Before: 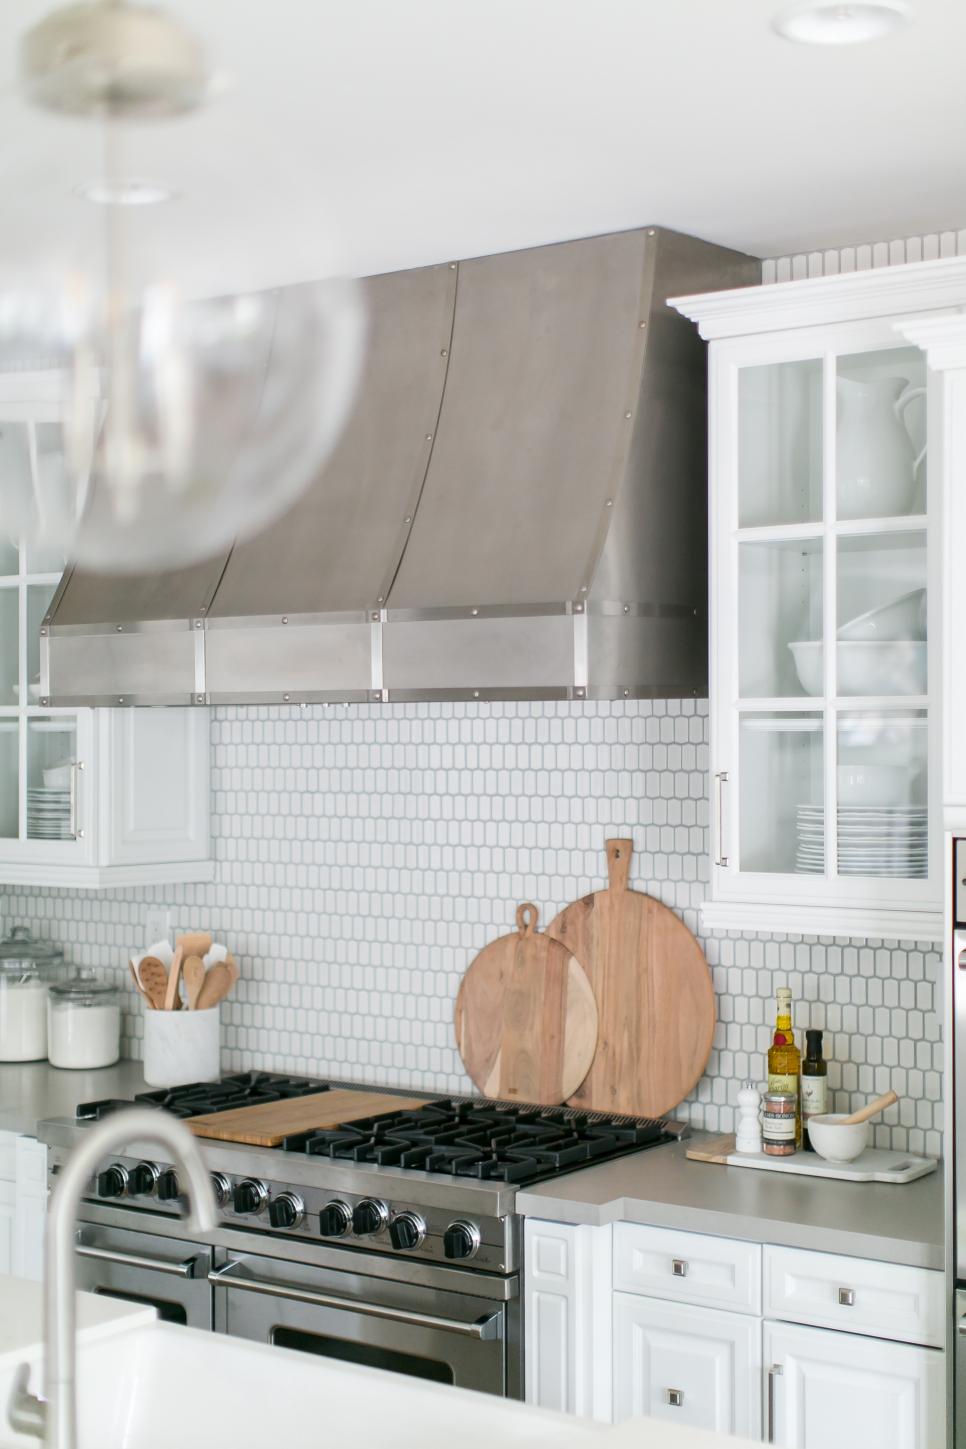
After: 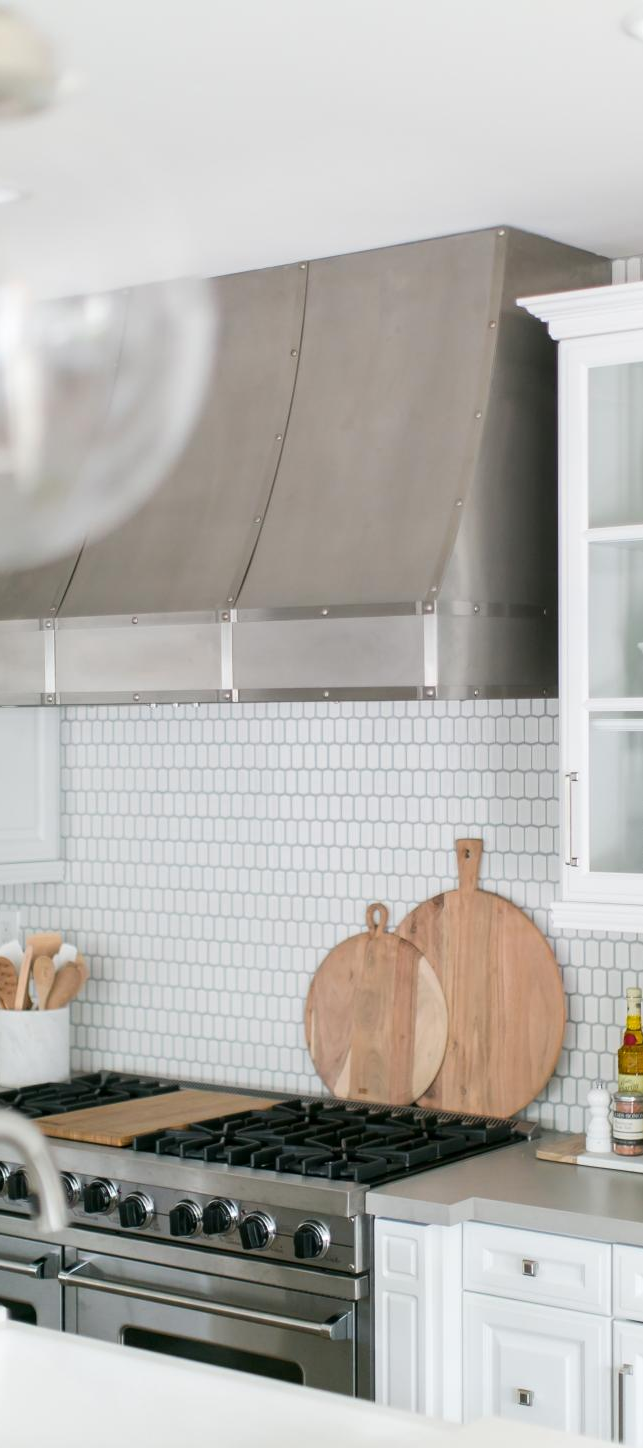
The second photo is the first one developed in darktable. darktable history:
crop and rotate: left 15.631%, right 17.715%
